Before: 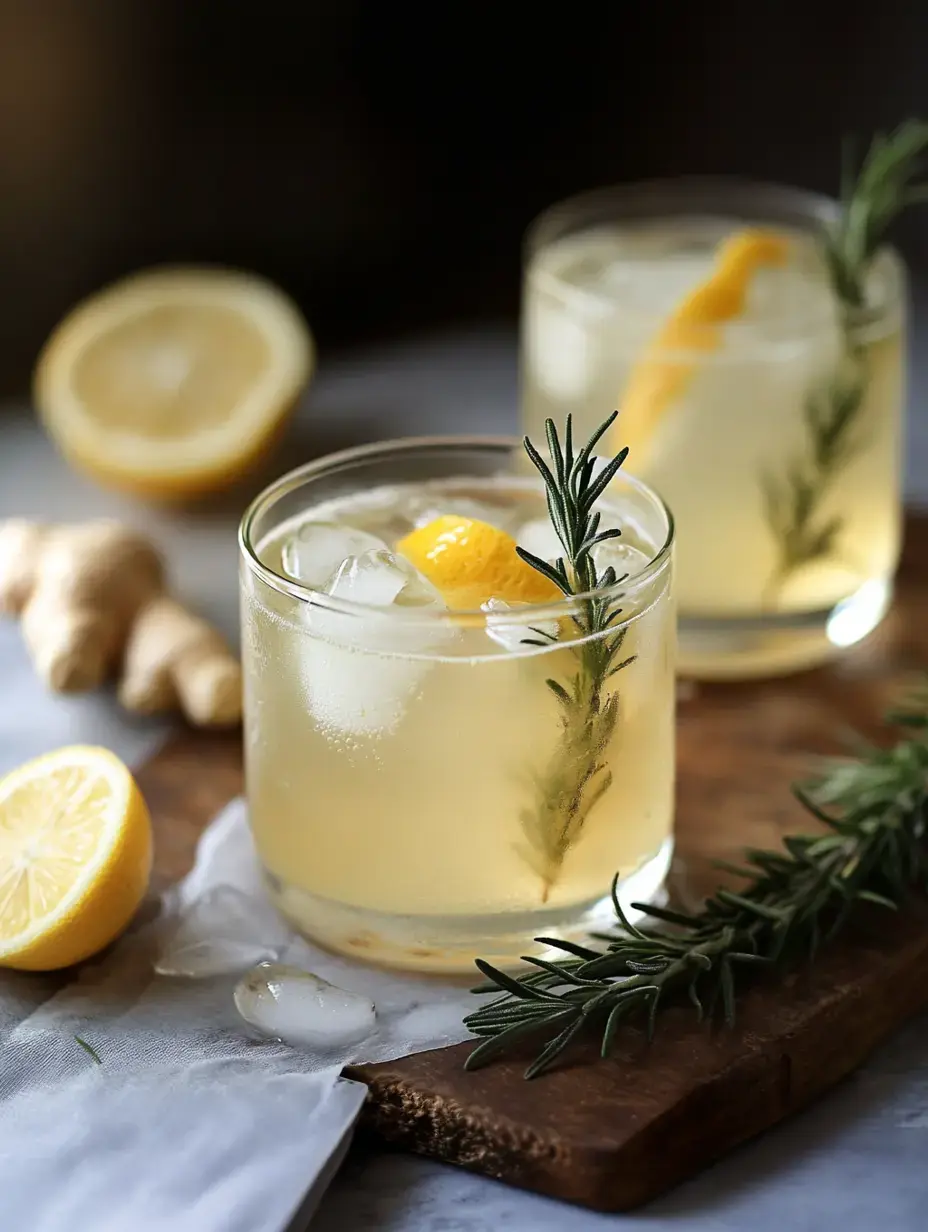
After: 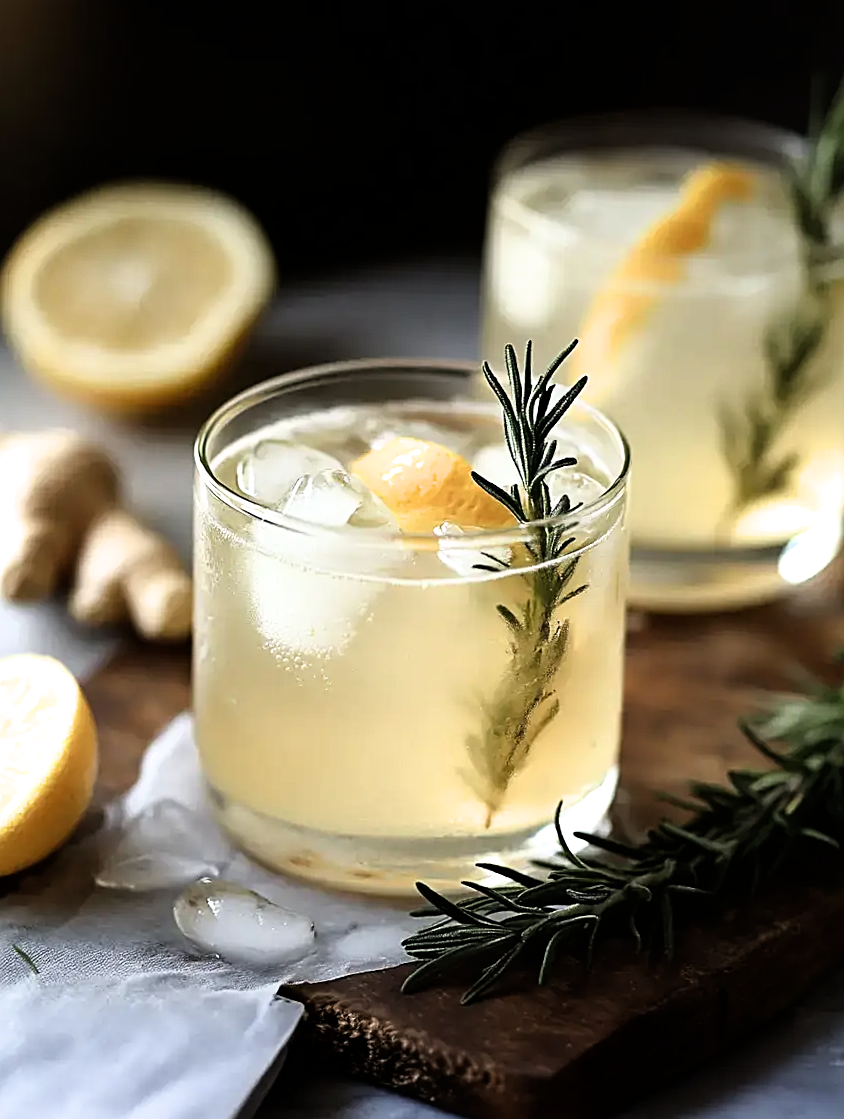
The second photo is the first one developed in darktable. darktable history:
sharpen: on, module defaults
crop and rotate: angle -2.03°, left 3.082%, top 4.282%, right 1.661%, bottom 0.635%
filmic rgb: black relative exposure -8.02 EV, white relative exposure 2.19 EV, threshold 2.95 EV, hardness 7.02, iterations of high-quality reconstruction 0, enable highlight reconstruction true
